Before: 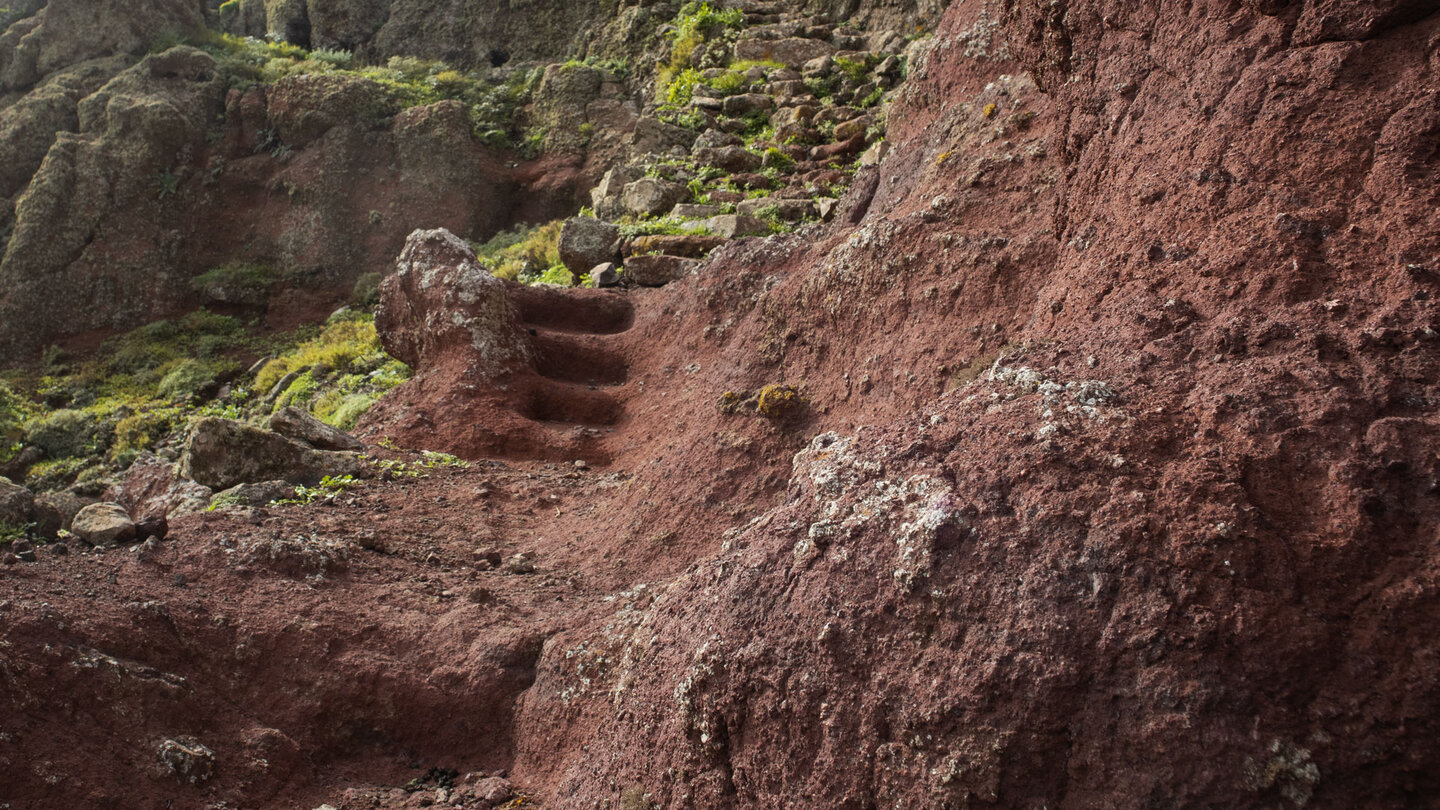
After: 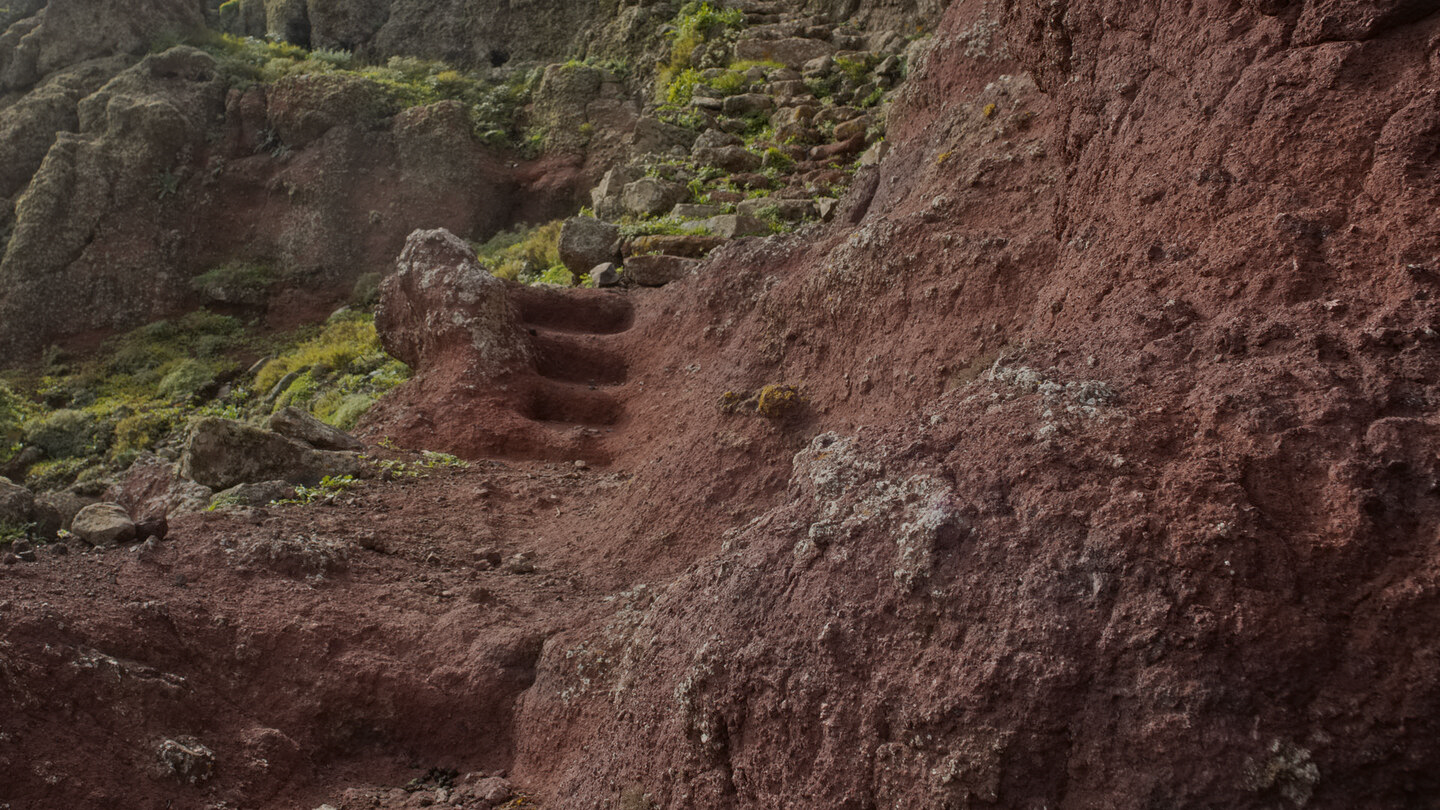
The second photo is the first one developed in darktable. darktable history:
tone equalizer: -8 EV -0.005 EV, -7 EV 0.018 EV, -6 EV -0.006 EV, -5 EV 0.007 EV, -4 EV -0.043 EV, -3 EV -0.233 EV, -2 EV -0.677 EV, -1 EV -0.964 EV, +0 EV -0.992 EV
contrast equalizer: y [[0.5 ×6], [0.5 ×6], [0.5 ×6], [0 ×6], [0, 0, 0, 0.581, 0.011, 0]]
